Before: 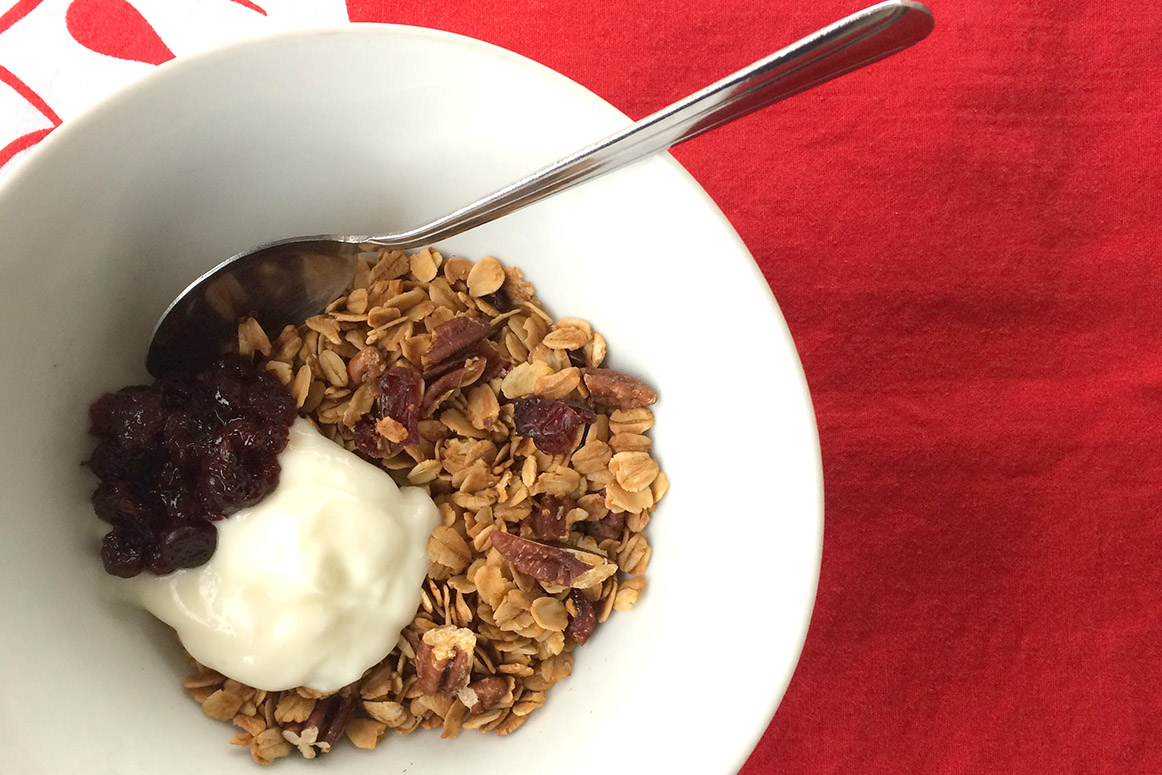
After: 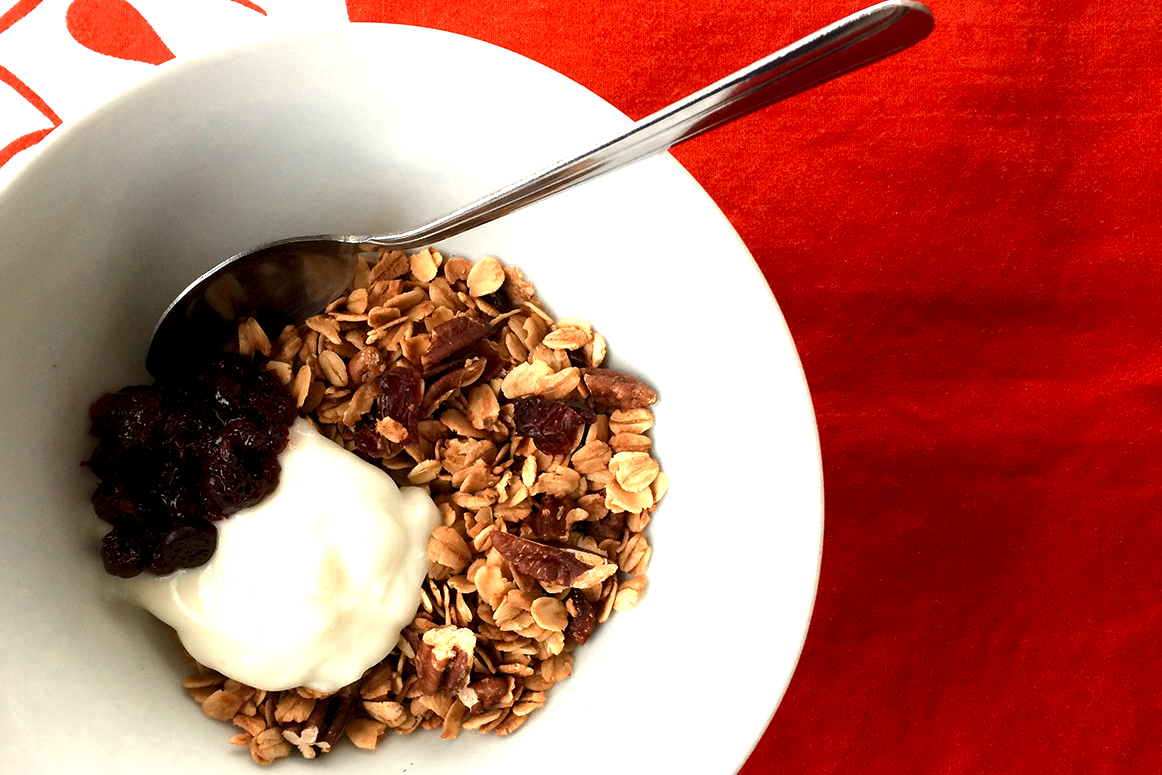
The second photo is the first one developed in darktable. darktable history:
rgb levels: levels [[0.01, 0.419, 0.839], [0, 0.5, 1], [0, 0.5, 1]]
contrast brightness saturation: brightness -0.25, saturation 0.2
color zones: curves: ch0 [(0.018, 0.548) (0.224, 0.64) (0.425, 0.447) (0.675, 0.575) (0.732, 0.579)]; ch1 [(0.066, 0.487) (0.25, 0.5) (0.404, 0.43) (0.75, 0.421) (0.956, 0.421)]; ch2 [(0.044, 0.561) (0.215, 0.465) (0.399, 0.544) (0.465, 0.548) (0.614, 0.447) (0.724, 0.43) (0.882, 0.623) (0.956, 0.632)]
